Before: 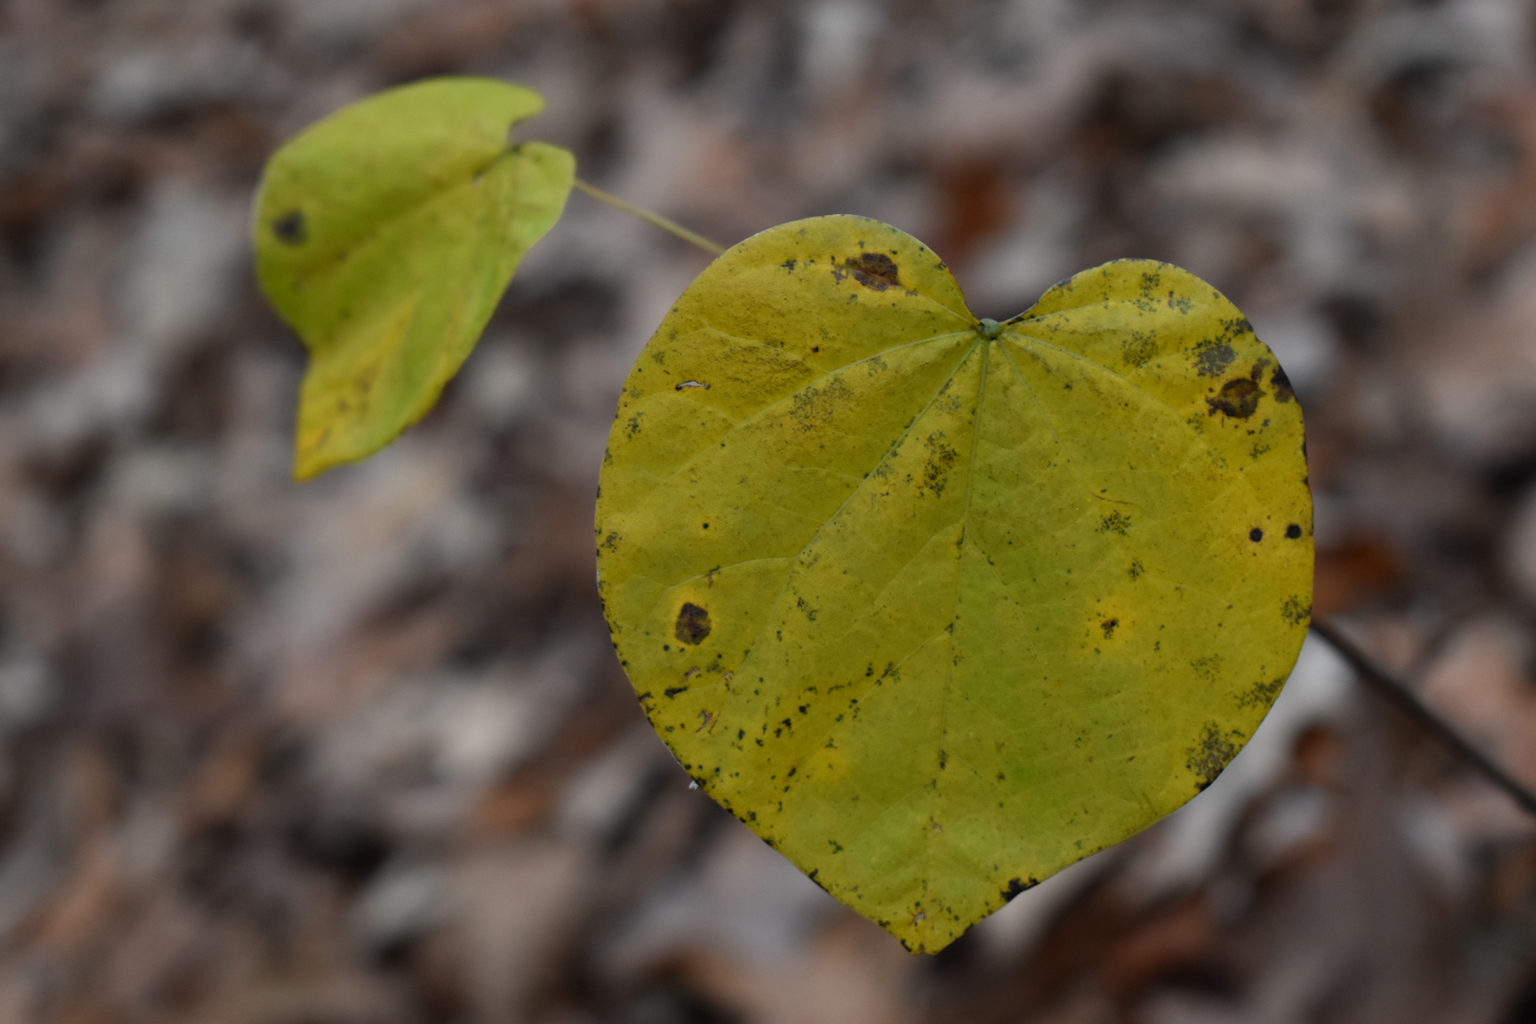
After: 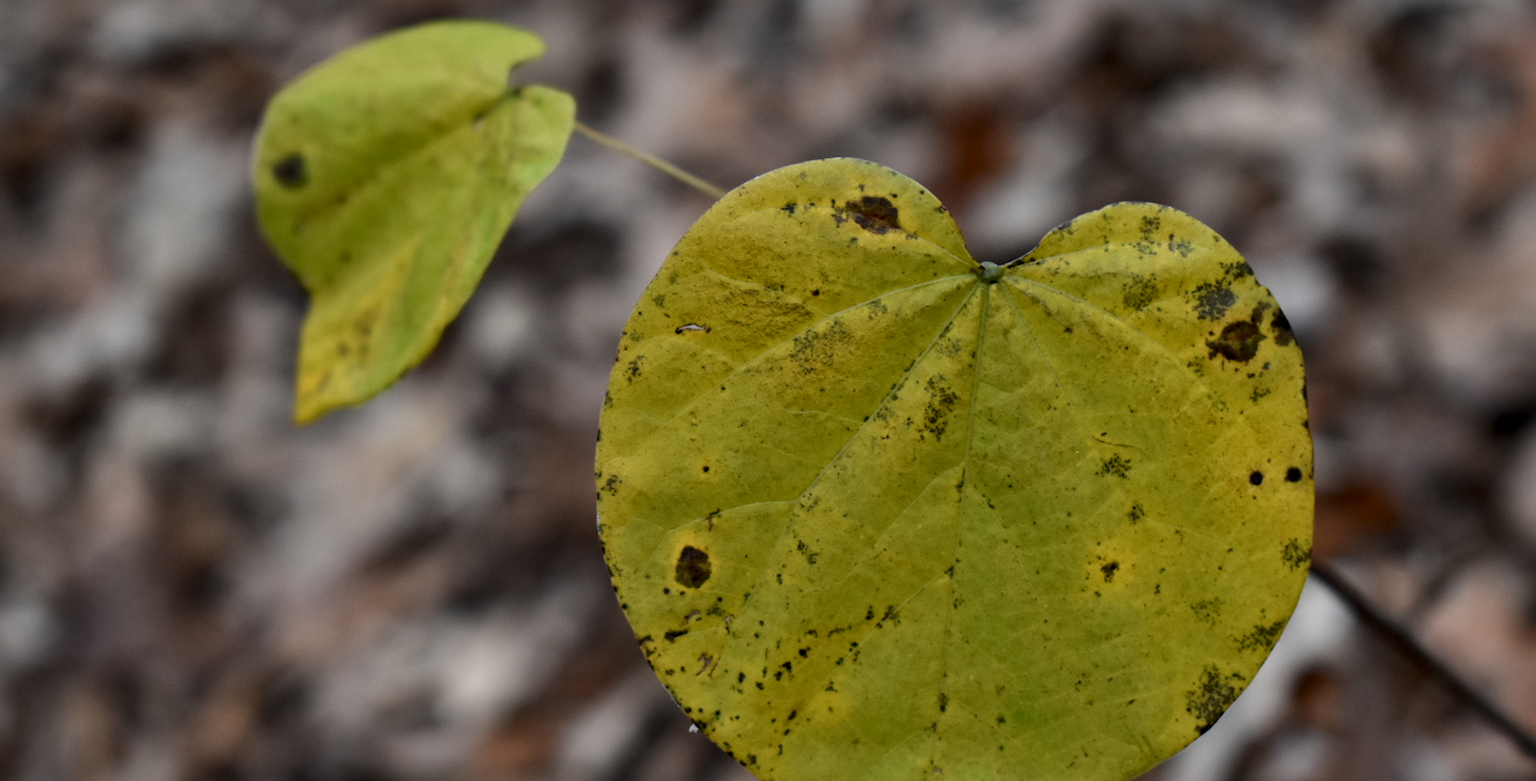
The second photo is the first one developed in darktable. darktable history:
crop: top 5.62%, bottom 18.009%
local contrast: mode bilateral grid, contrast 24, coarseness 48, detail 151%, midtone range 0.2
